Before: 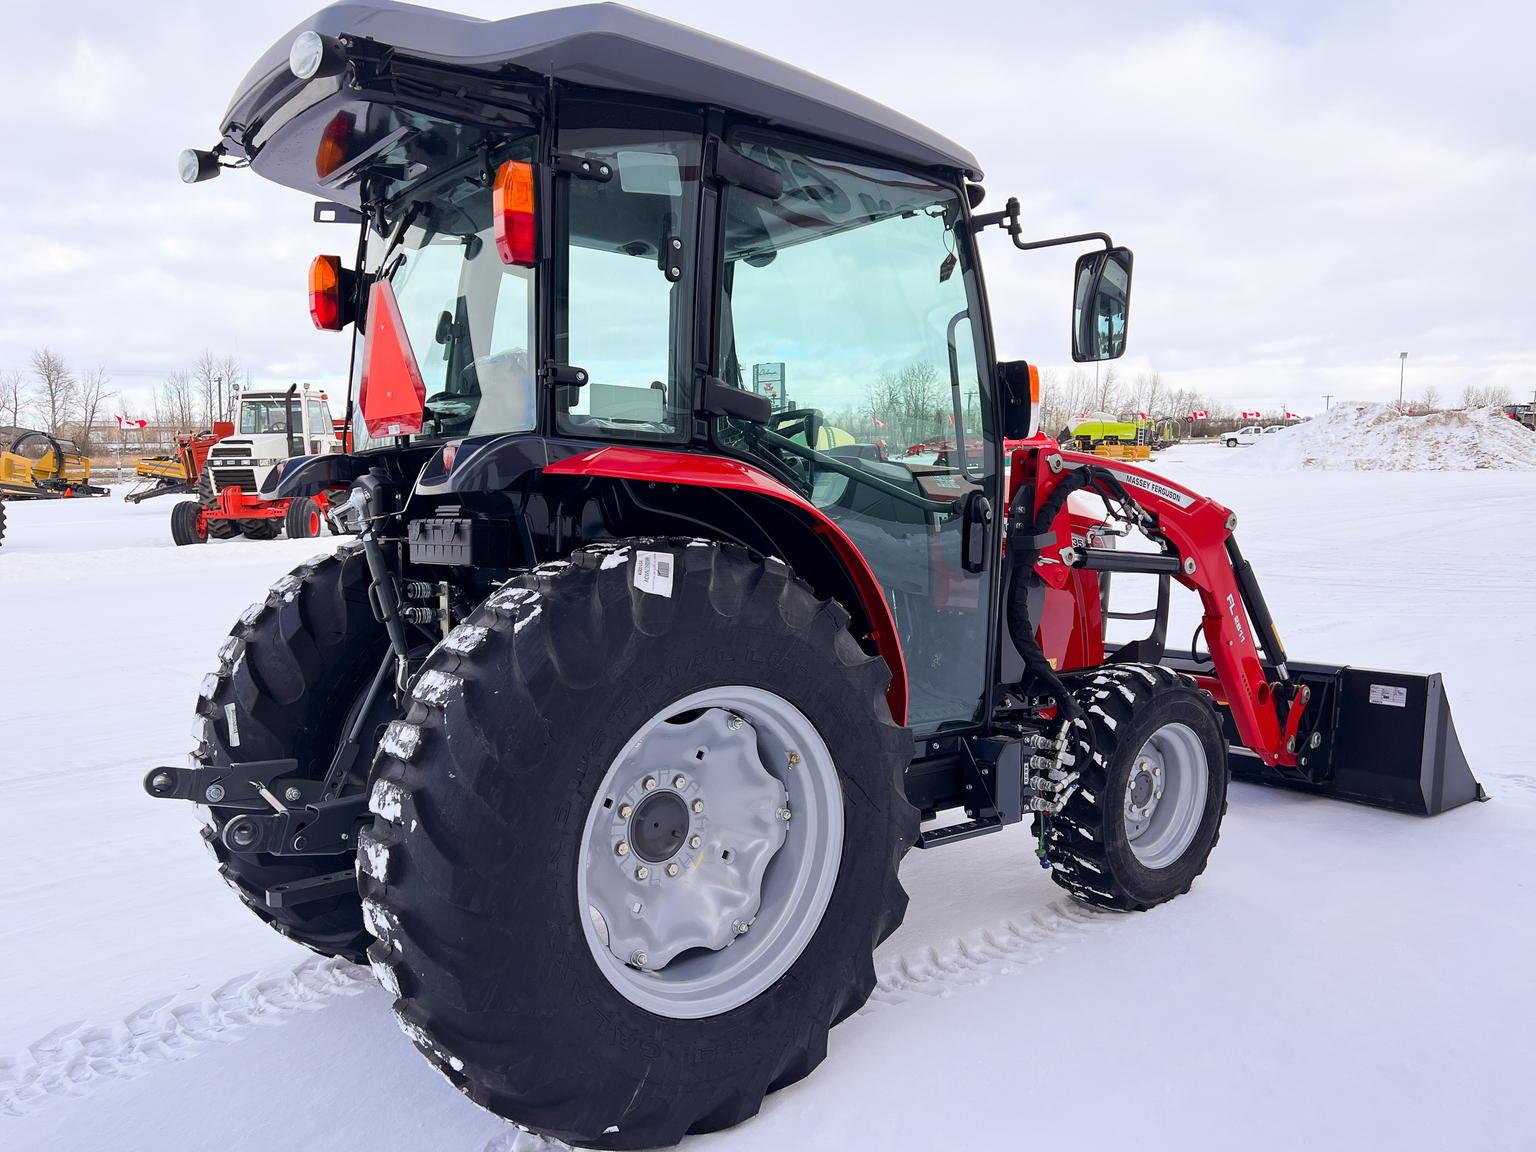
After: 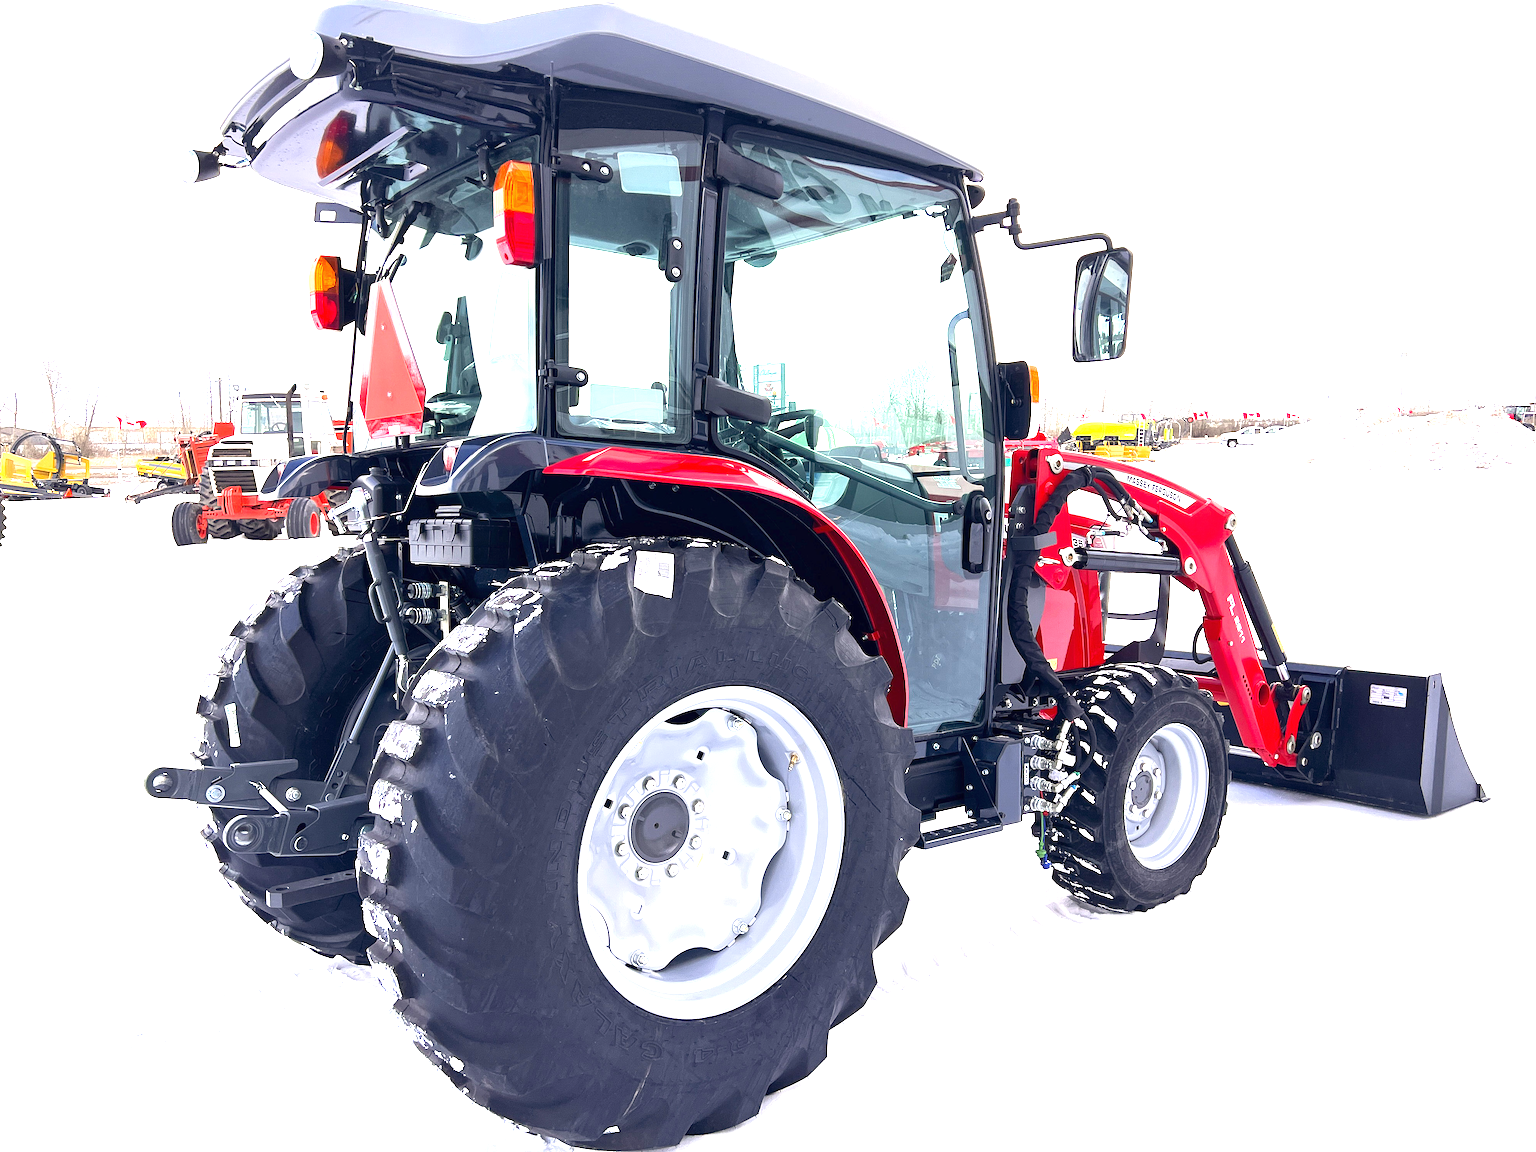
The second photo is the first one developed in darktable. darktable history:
exposure: black level correction 0, exposure 1.625 EV, compensate exposure bias true, compensate highlight preservation false
